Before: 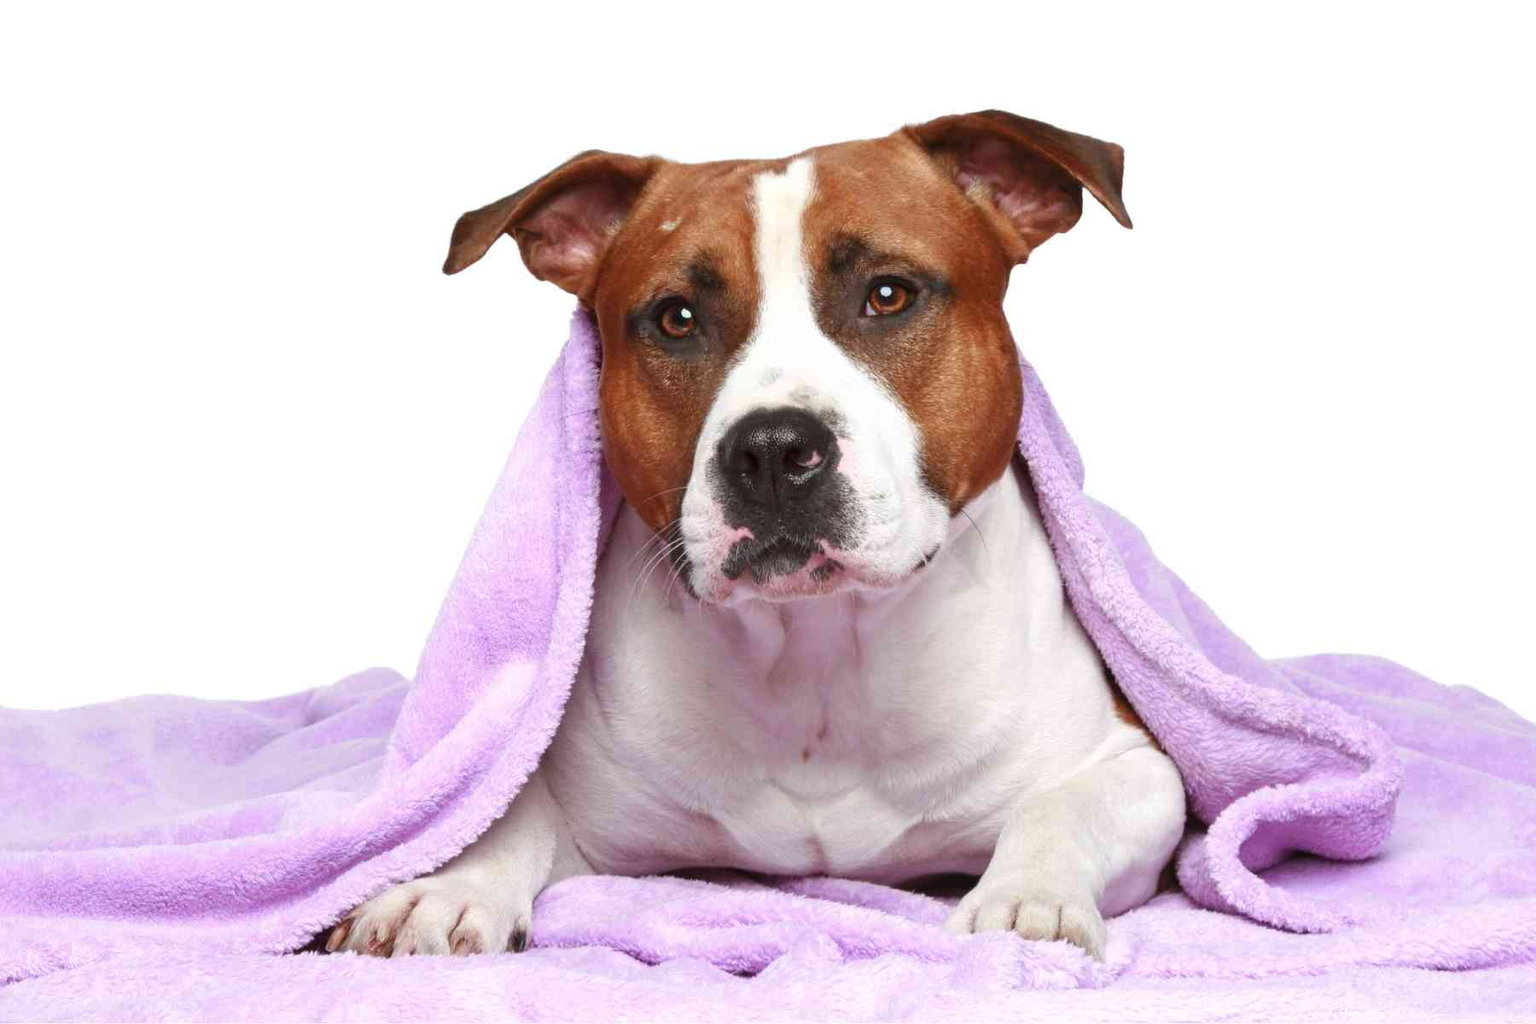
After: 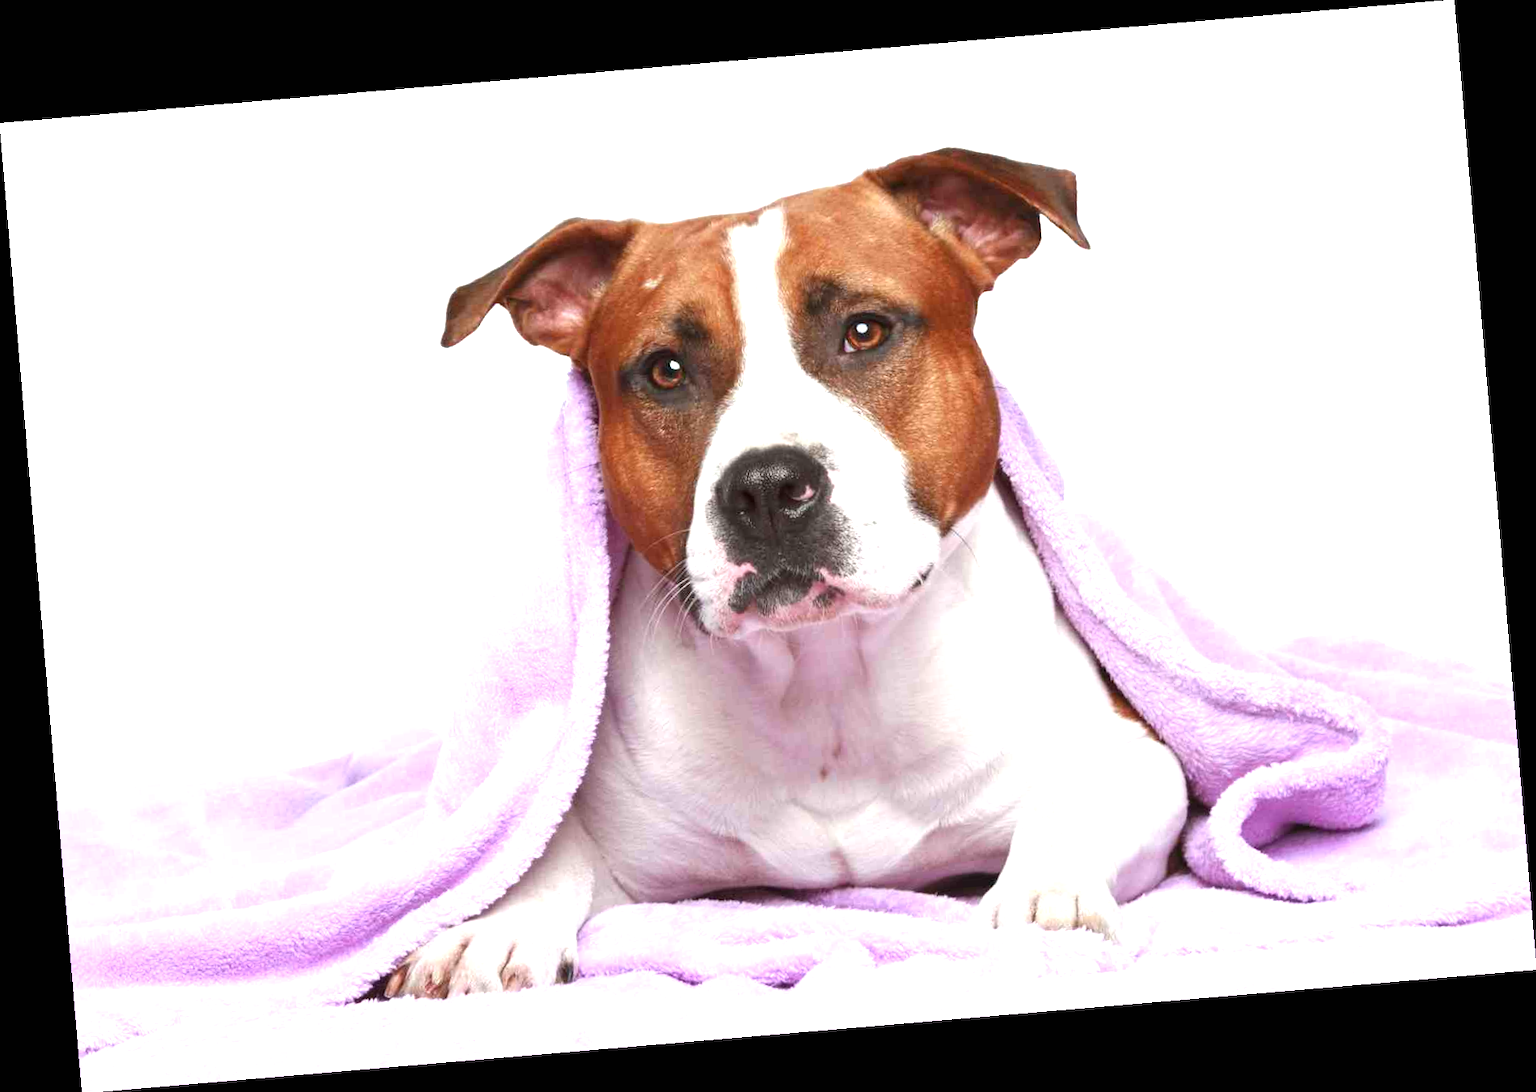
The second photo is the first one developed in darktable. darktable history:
rotate and perspective: rotation -4.86°, automatic cropping off
exposure: black level correction 0, exposure 0.7 EV, compensate exposure bias true, compensate highlight preservation false
